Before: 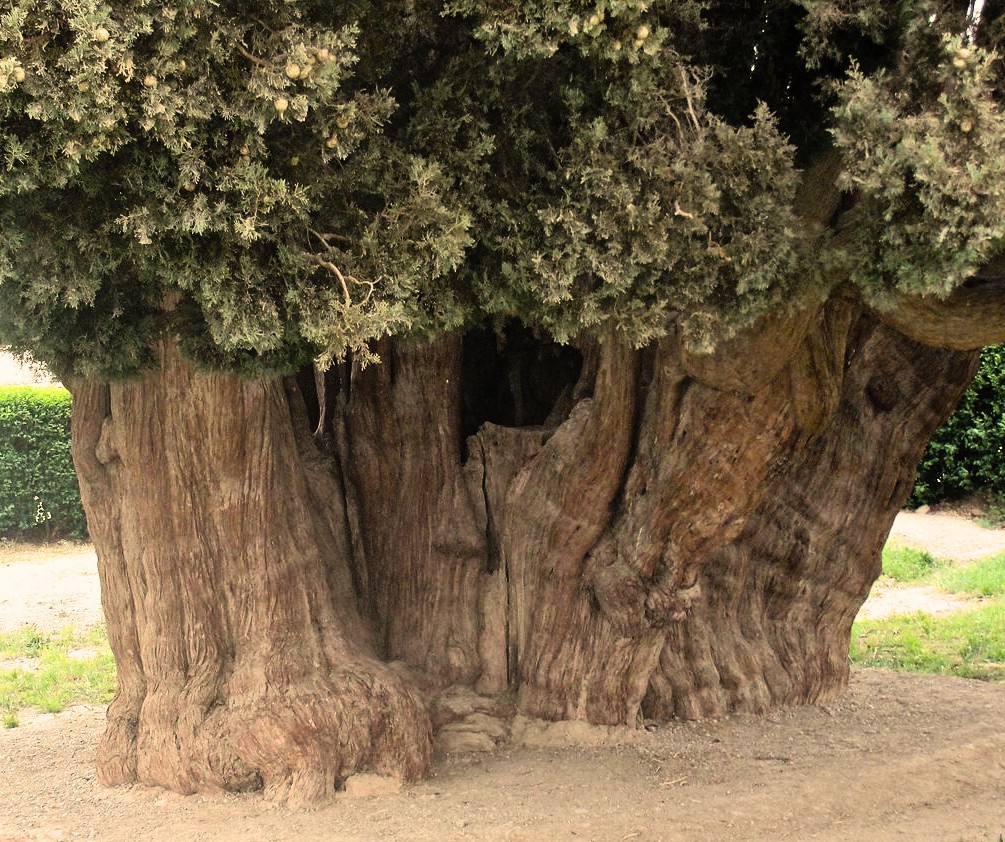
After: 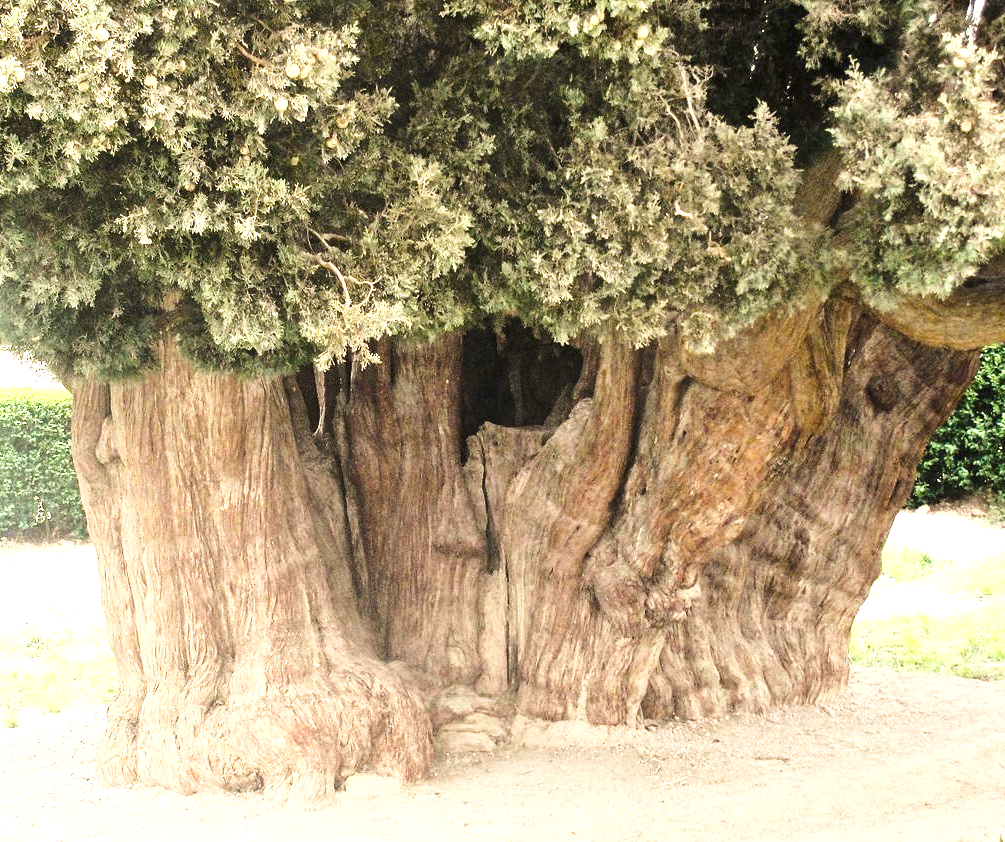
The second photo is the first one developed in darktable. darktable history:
base curve: curves: ch0 [(0, 0) (0.204, 0.334) (0.55, 0.733) (1, 1)], preserve colors none
exposure: black level correction 0, exposure 1.2 EV, compensate highlight preservation false
